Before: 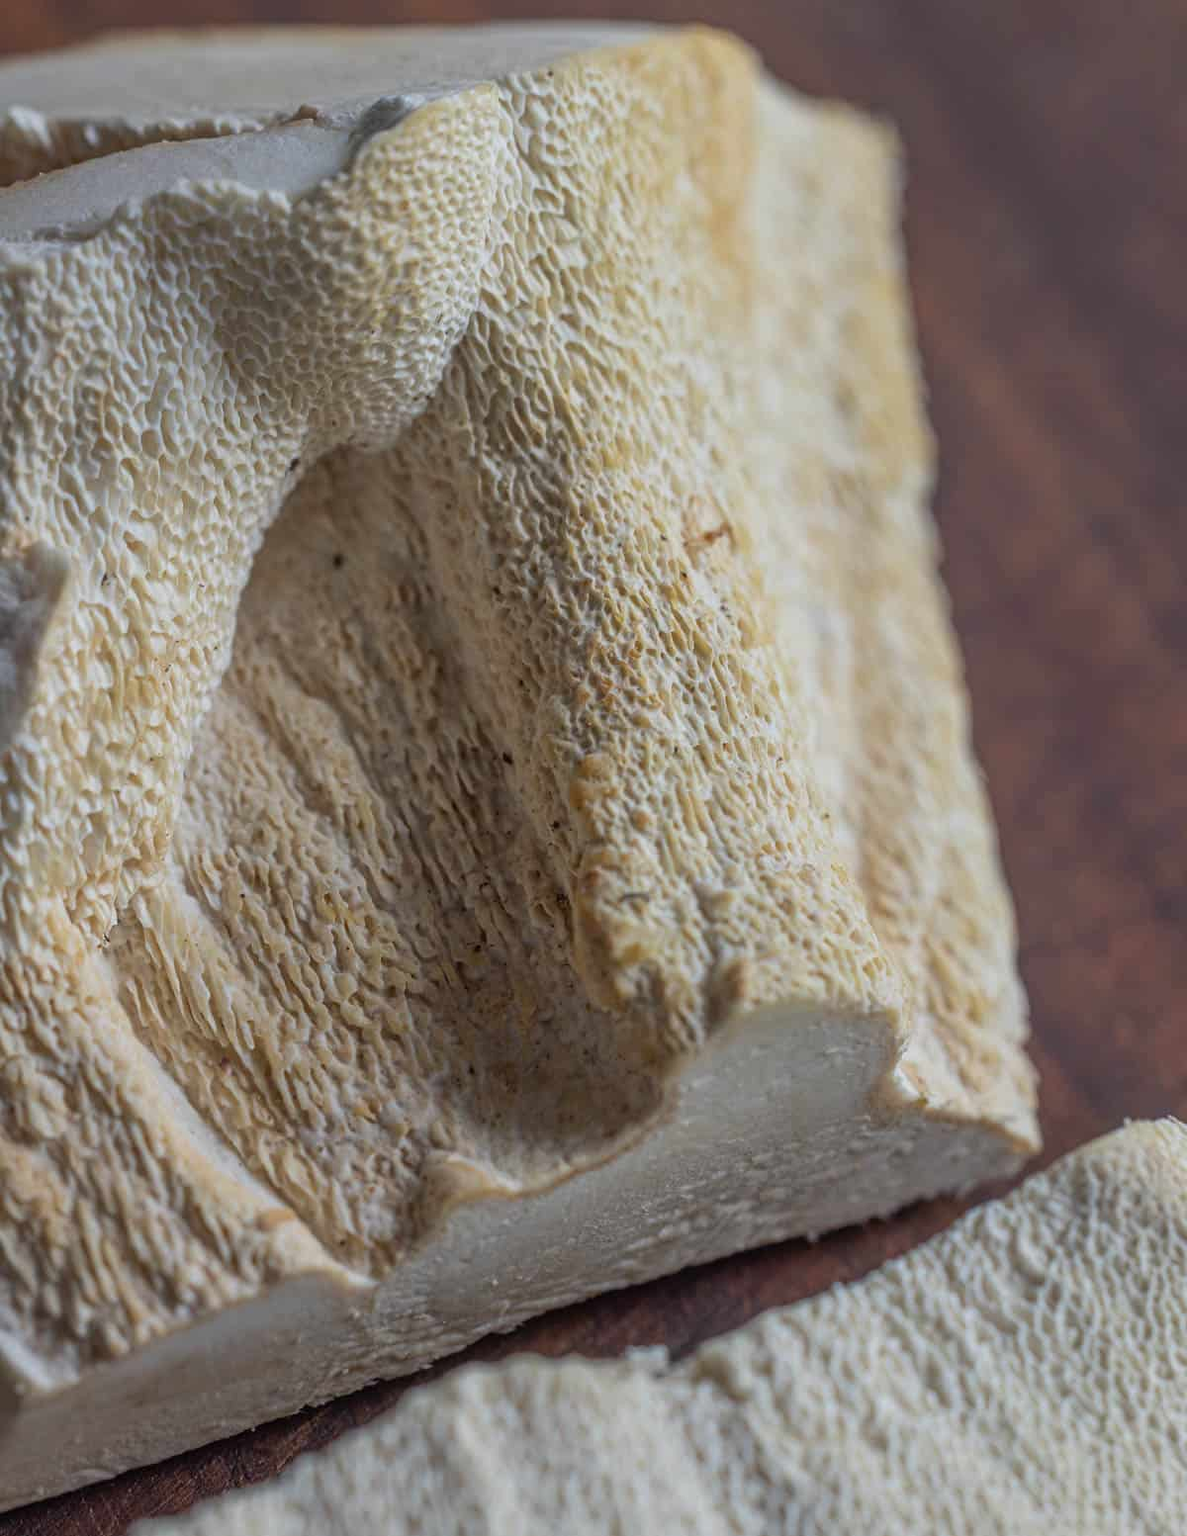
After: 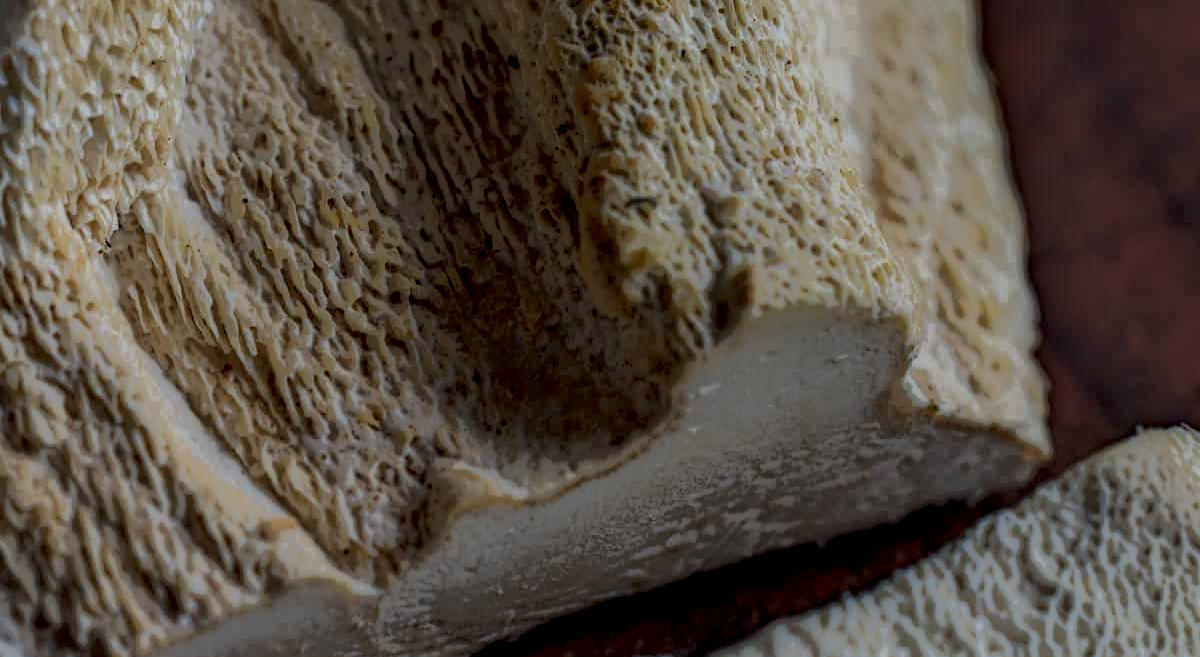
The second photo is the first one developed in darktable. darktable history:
crop: top 45.459%, bottom 12.202%
local contrast: highlights 5%, shadows 232%, detail 164%, midtone range 0.007
